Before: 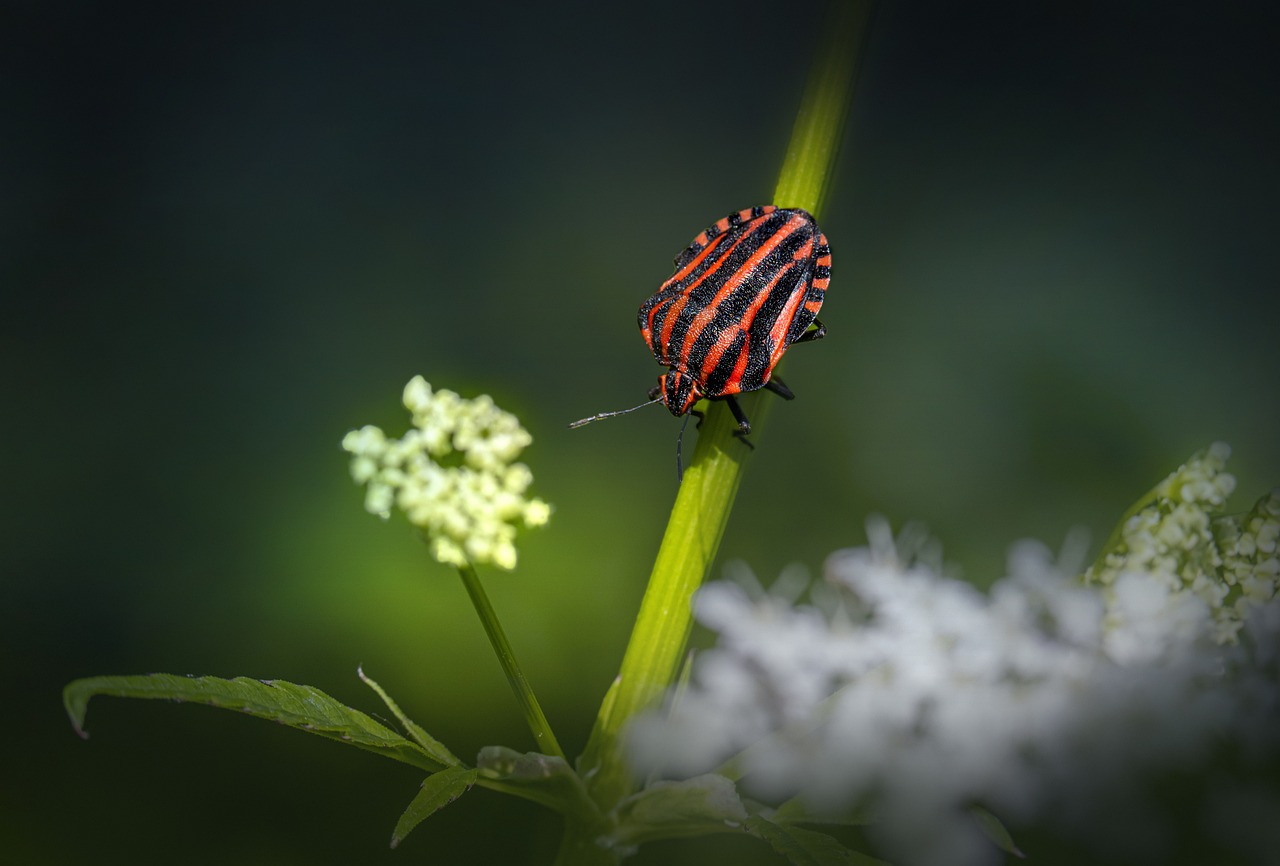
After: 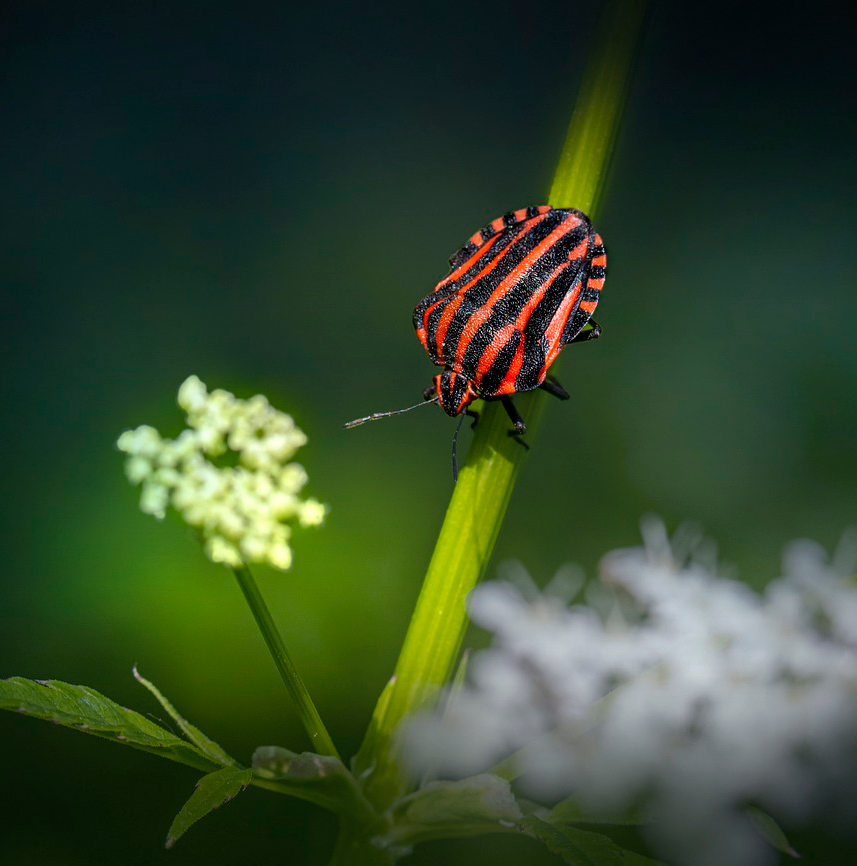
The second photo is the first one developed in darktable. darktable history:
crop and rotate: left 17.643%, right 15.35%
